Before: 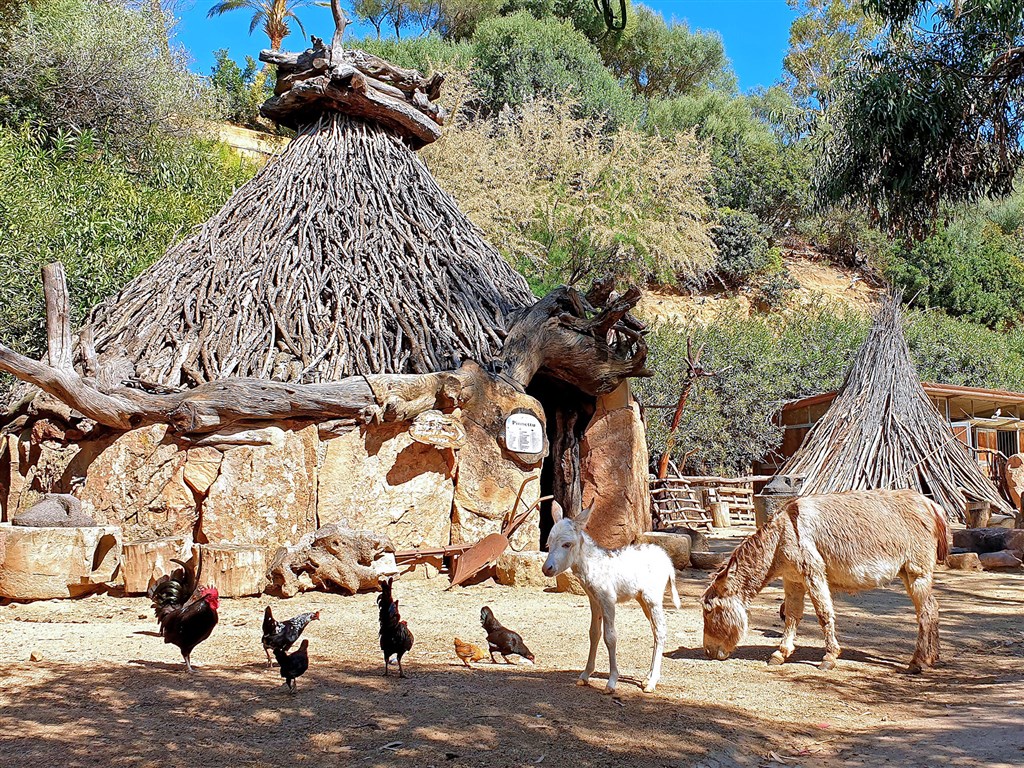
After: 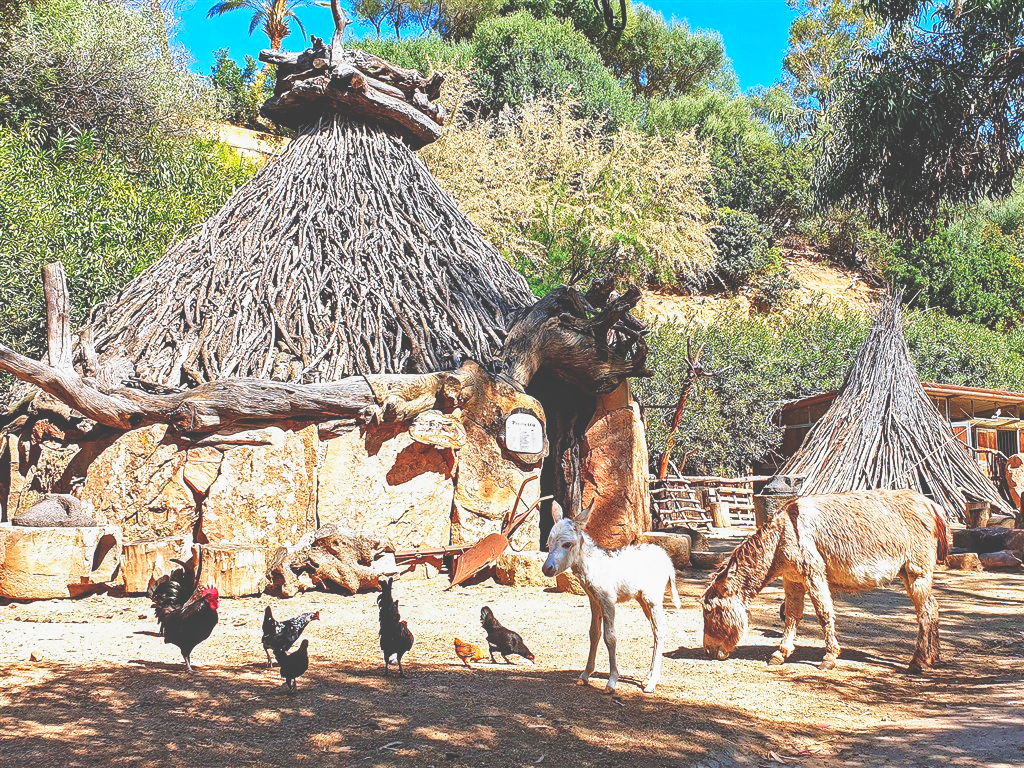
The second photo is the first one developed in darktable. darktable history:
base curve: curves: ch0 [(0, 0.036) (0.007, 0.037) (0.604, 0.887) (1, 1)], preserve colors none
local contrast: detail 110%
